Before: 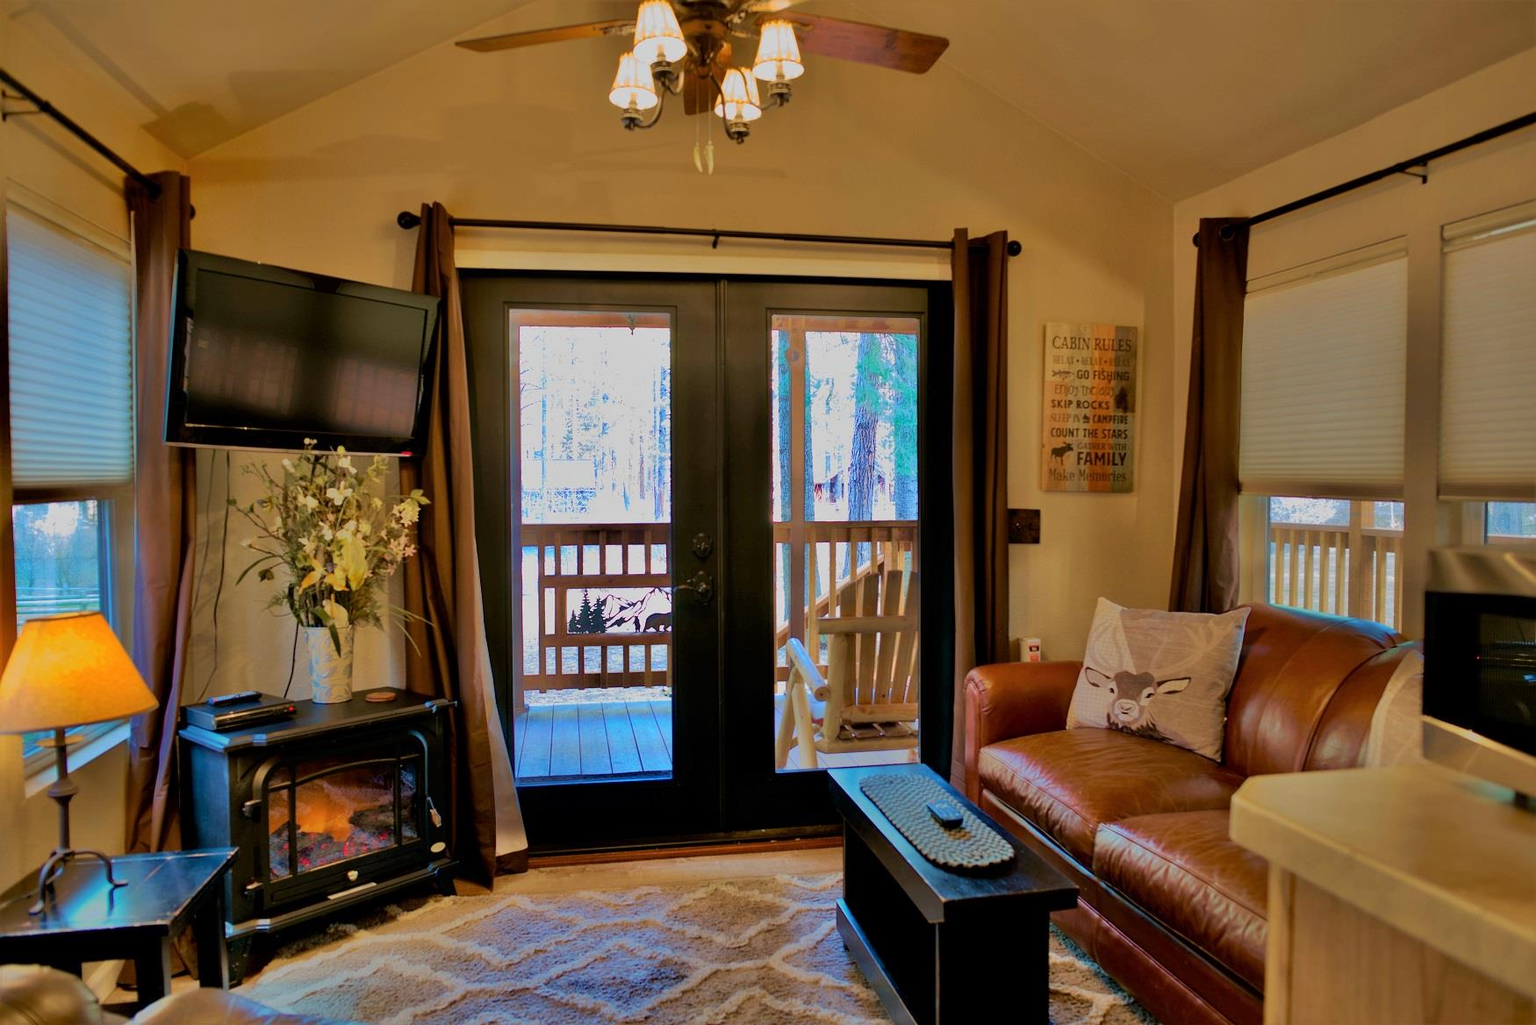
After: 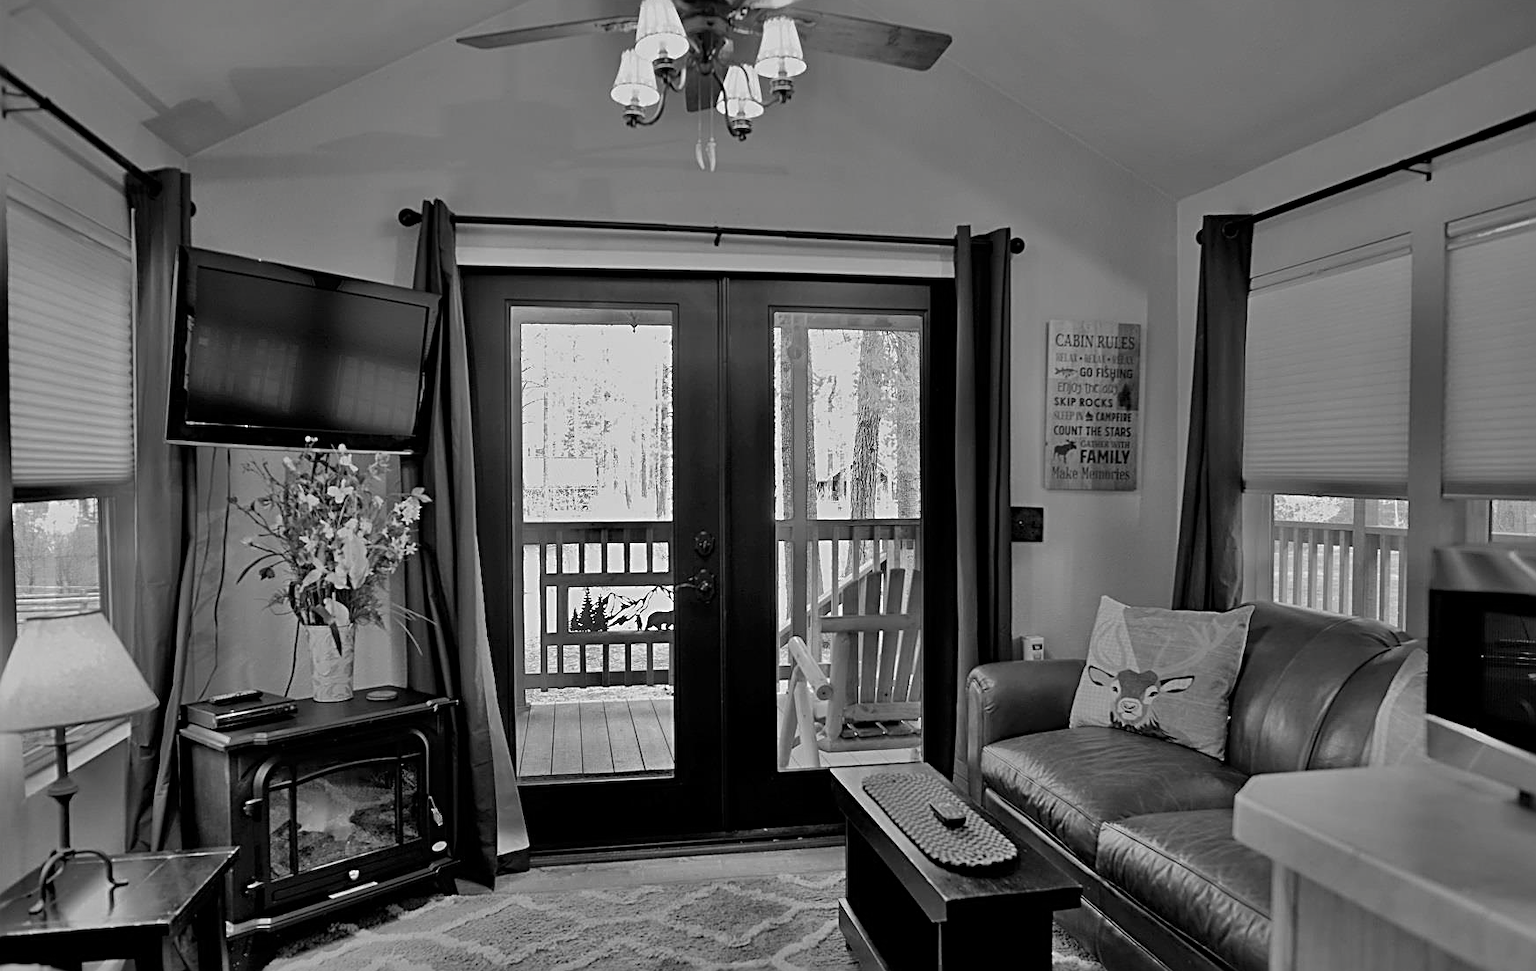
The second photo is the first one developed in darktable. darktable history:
crop: top 0.354%, right 0.255%, bottom 5.055%
contrast brightness saturation: saturation -0.996
sharpen: radius 2.801, amount 0.706
